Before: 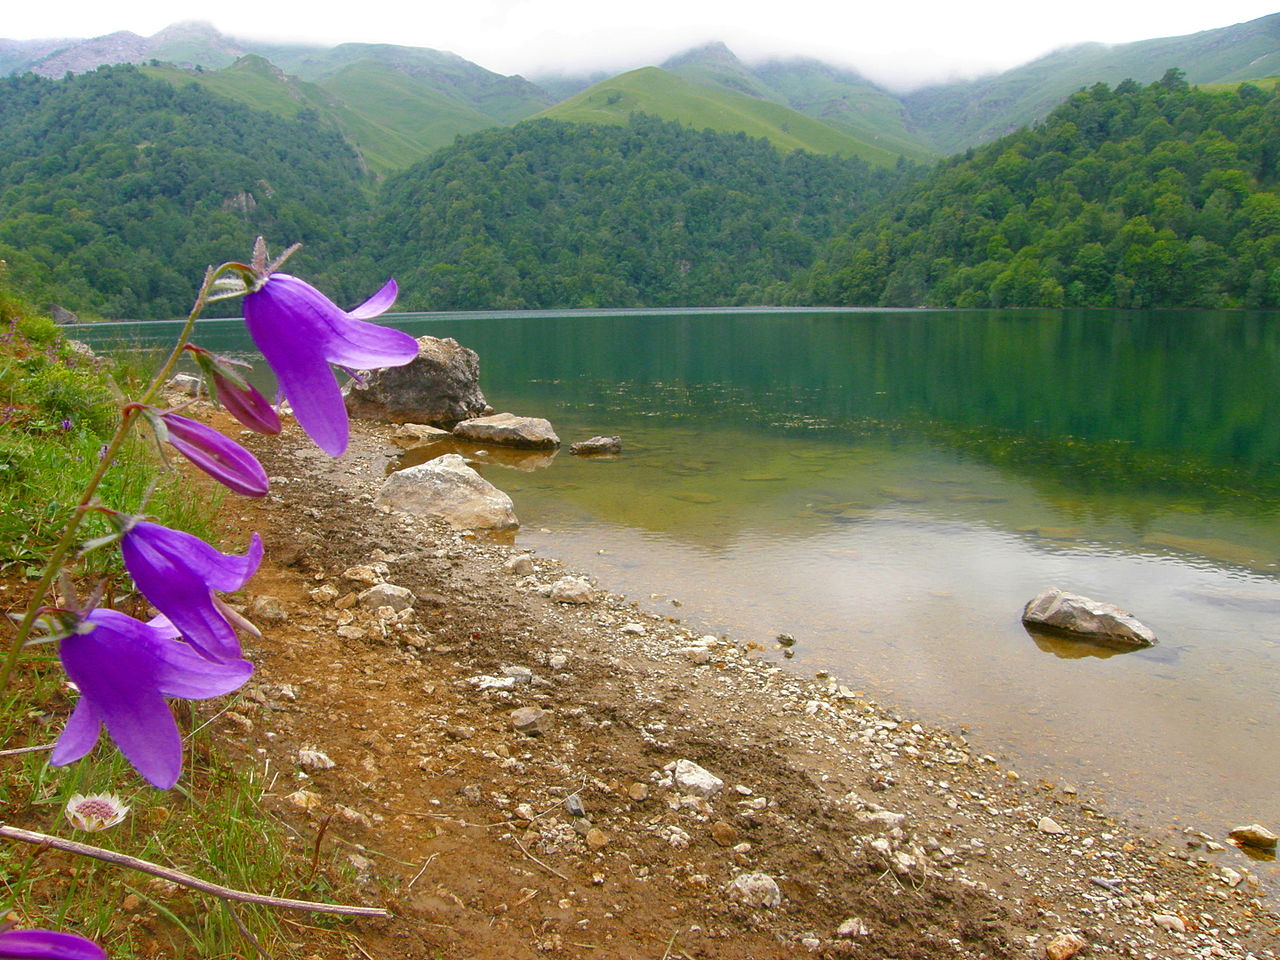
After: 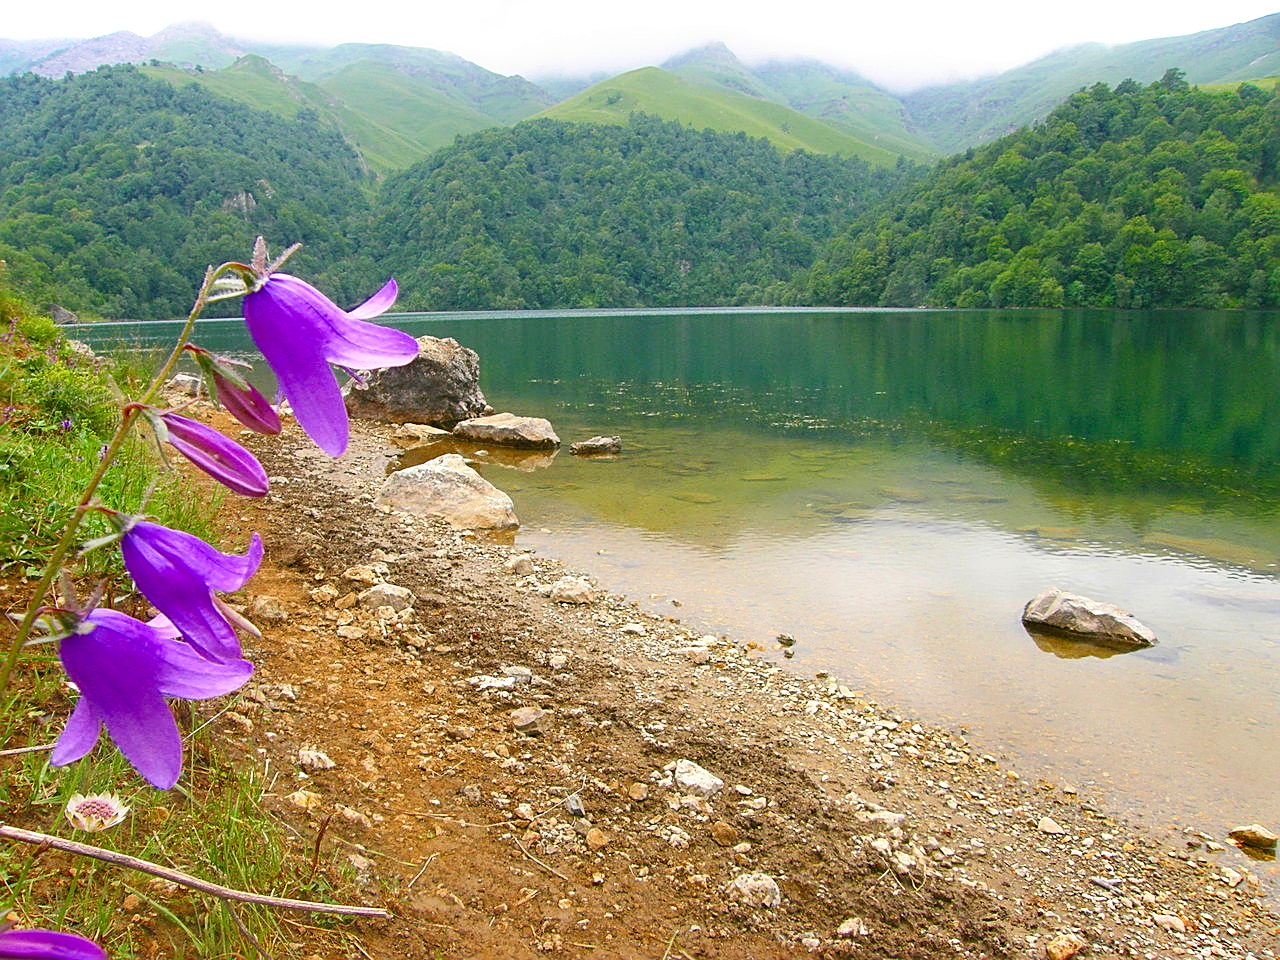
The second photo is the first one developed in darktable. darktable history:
sharpen: on, module defaults
contrast brightness saturation: contrast 0.2, brightness 0.15, saturation 0.14
